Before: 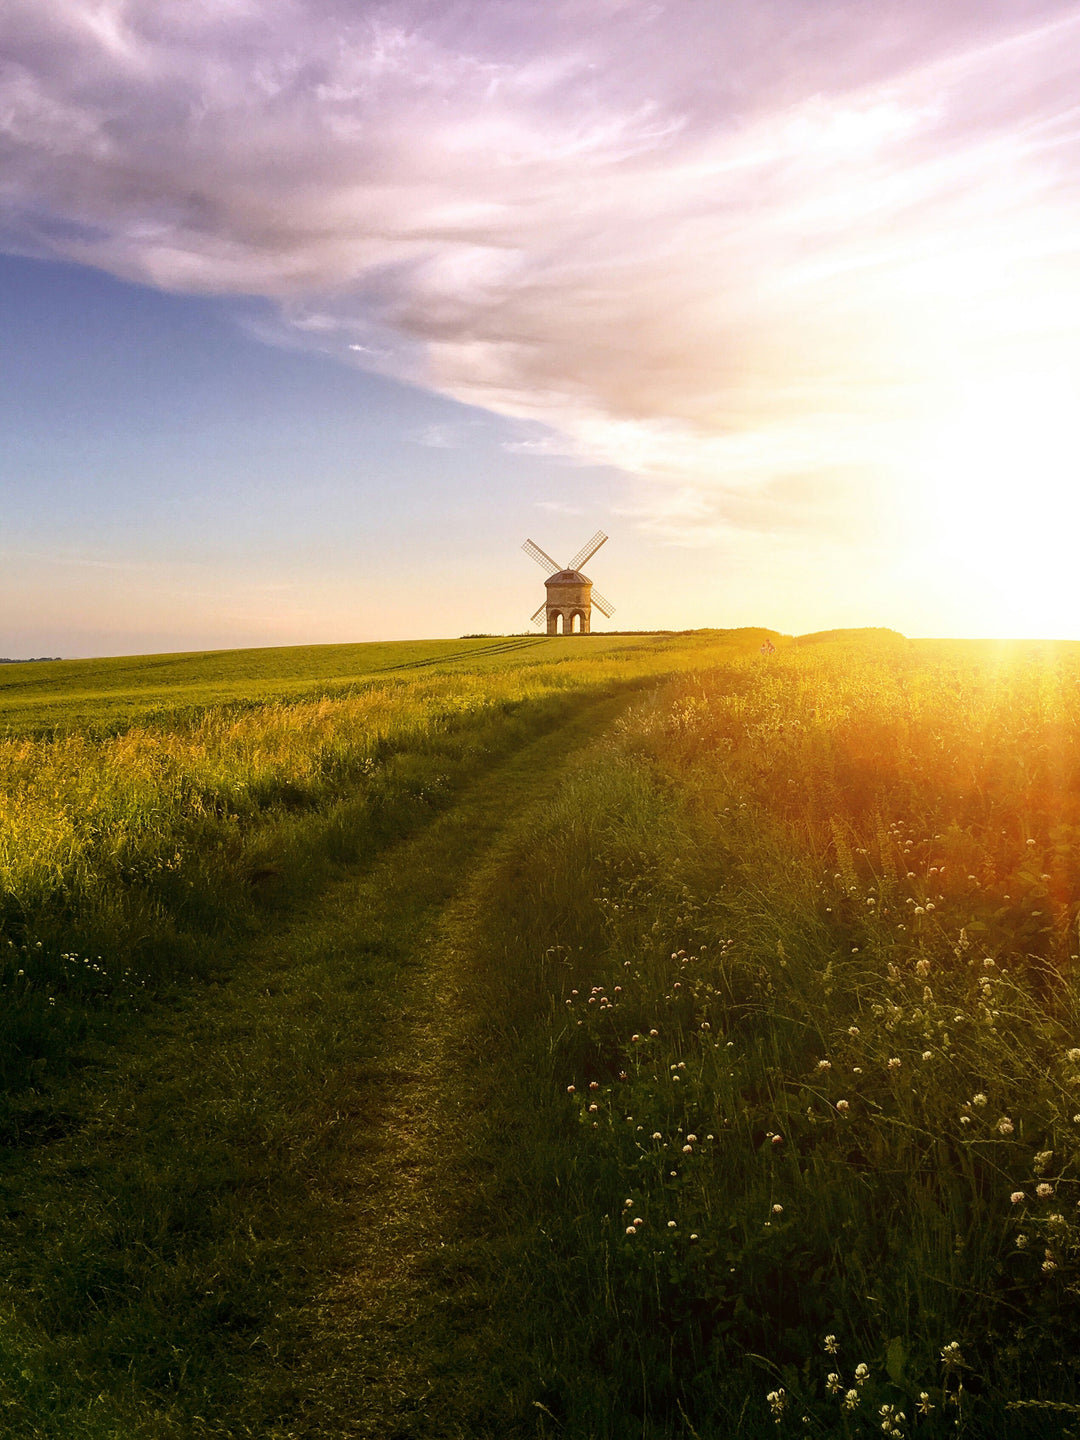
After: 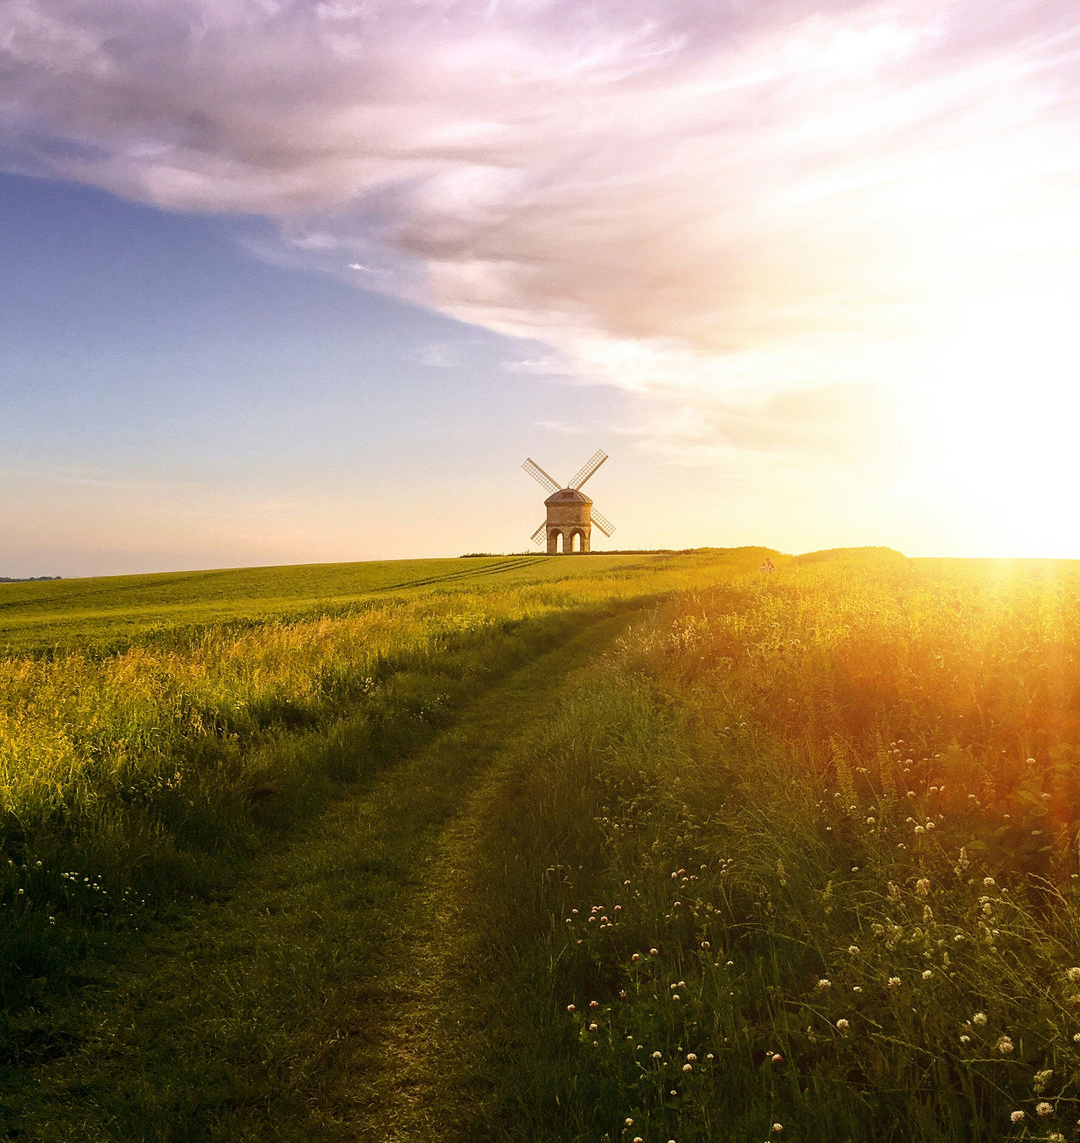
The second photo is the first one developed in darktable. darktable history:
crop and rotate: top 5.658%, bottom 14.937%
